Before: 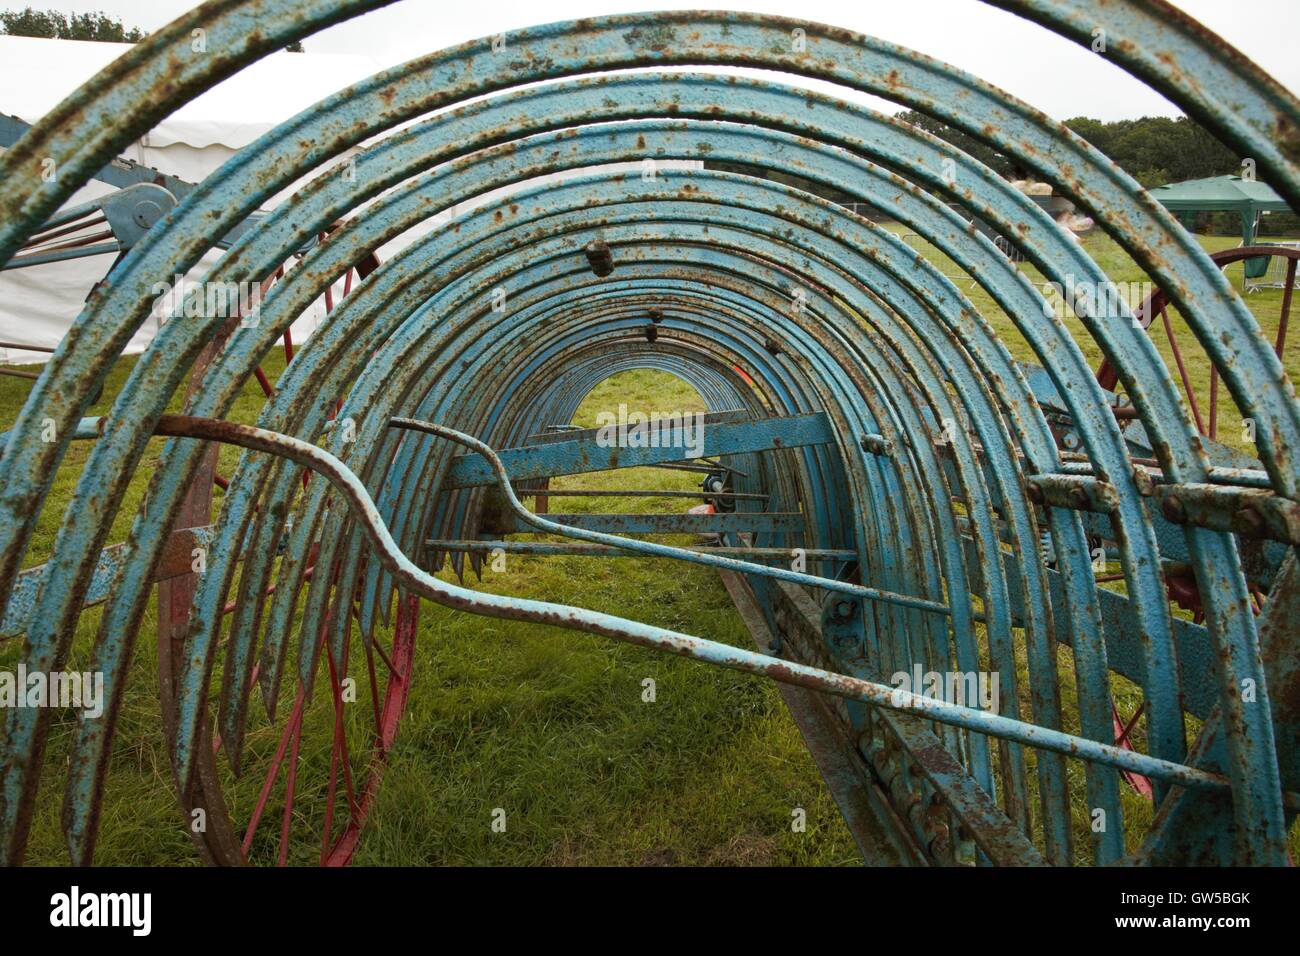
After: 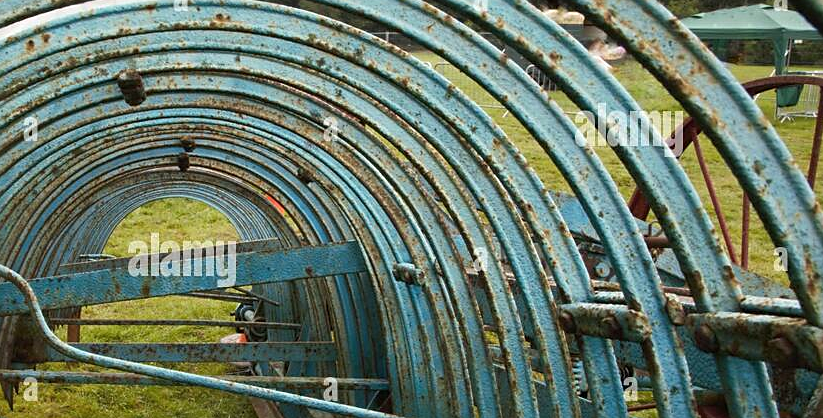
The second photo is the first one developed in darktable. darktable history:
sharpen: radius 1.874, amount 0.414, threshold 1.295
crop: left 36.045%, top 17.927%, right 0.632%, bottom 38.336%
exposure: exposure 0.202 EV, compensate highlight preservation false
shadows and highlights: shadows -22.26, highlights 47.41, soften with gaussian
